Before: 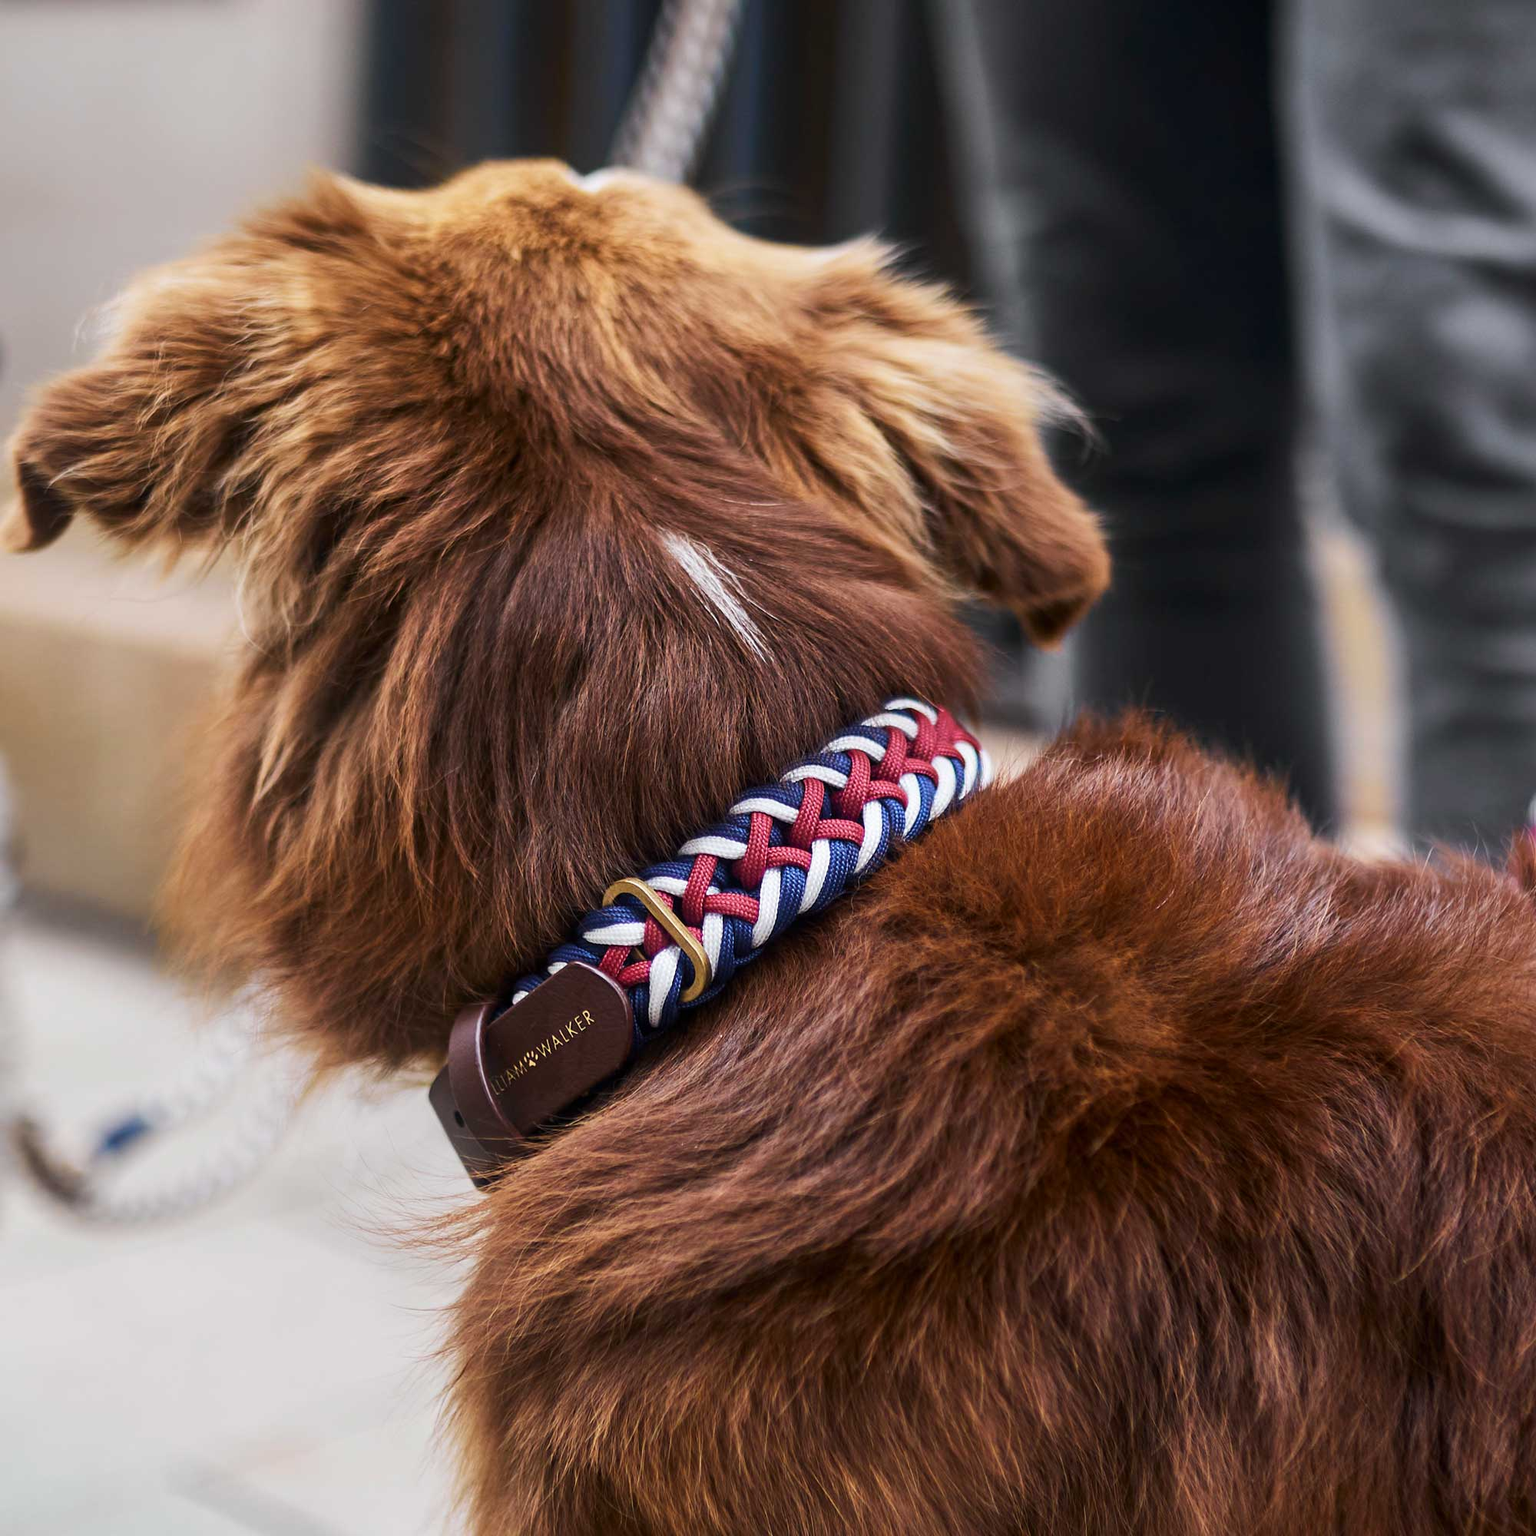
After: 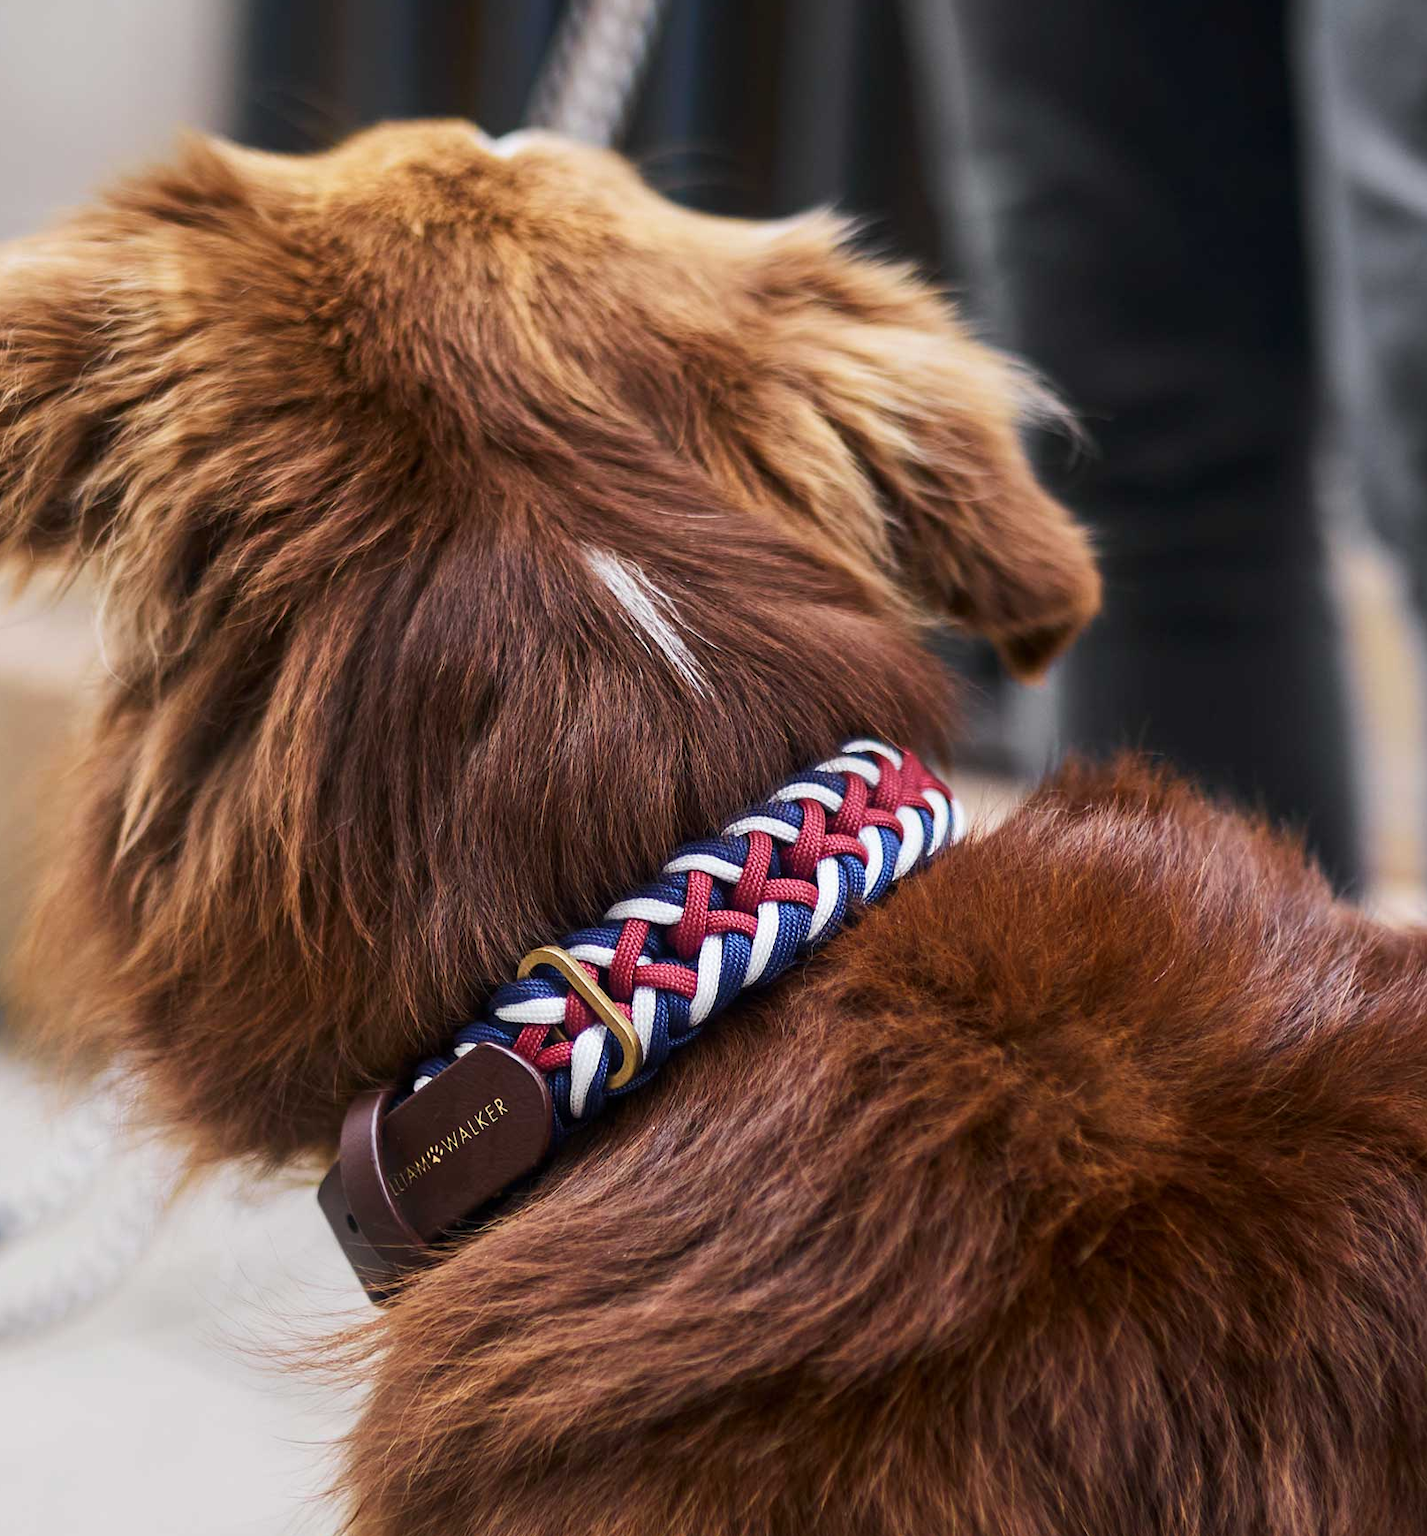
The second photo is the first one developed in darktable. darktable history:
crop: left 9.987%, top 3.638%, right 9.169%, bottom 9.365%
